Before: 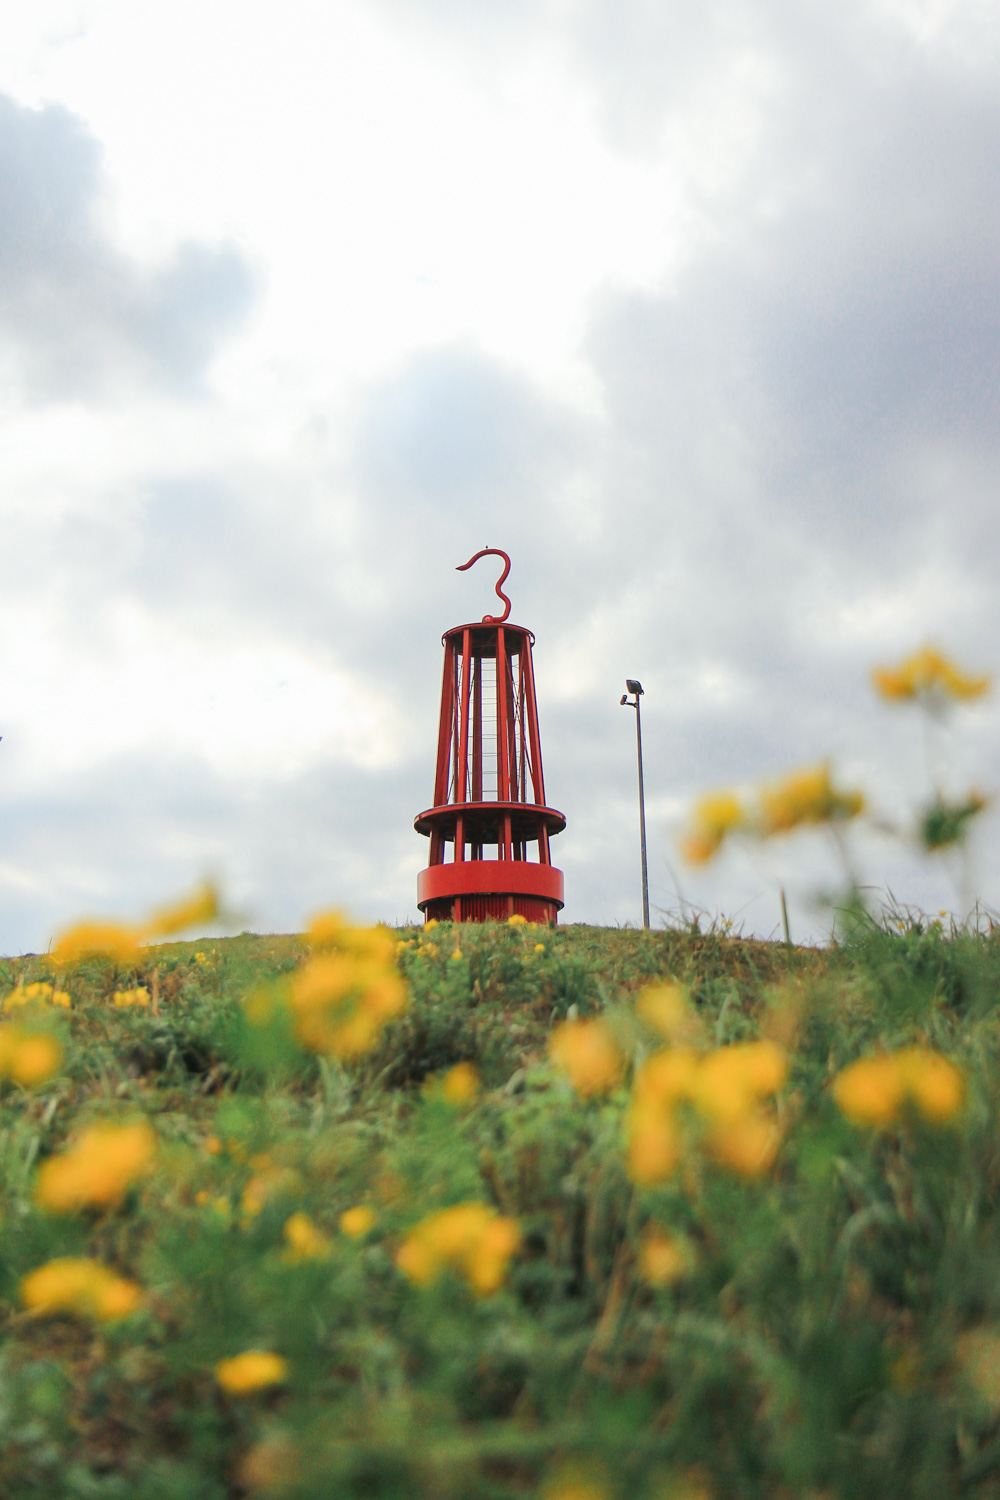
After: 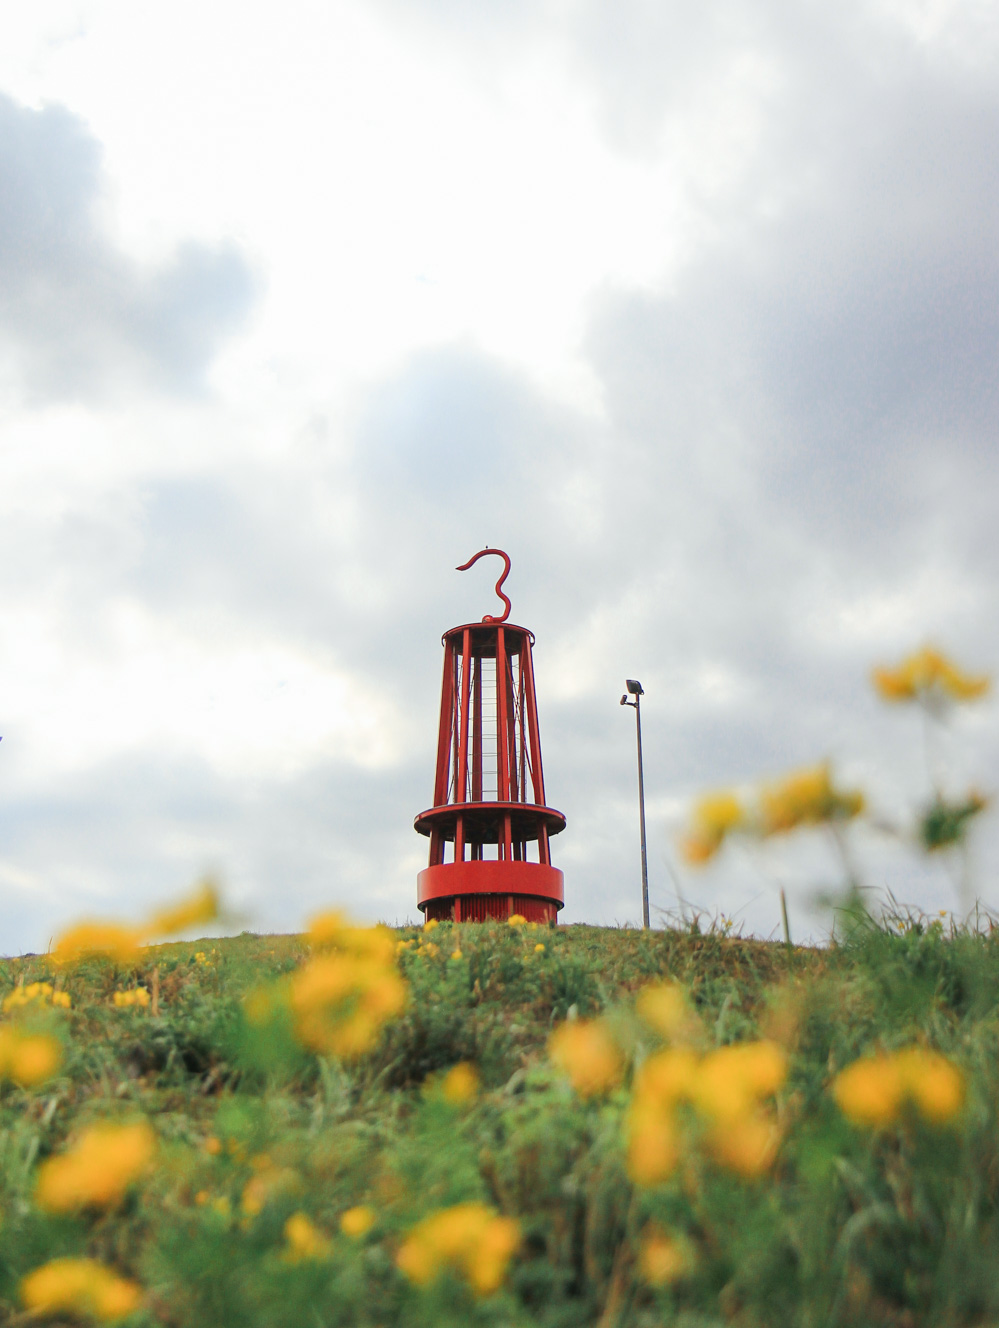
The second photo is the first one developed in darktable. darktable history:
crop and rotate: top 0%, bottom 11.421%
